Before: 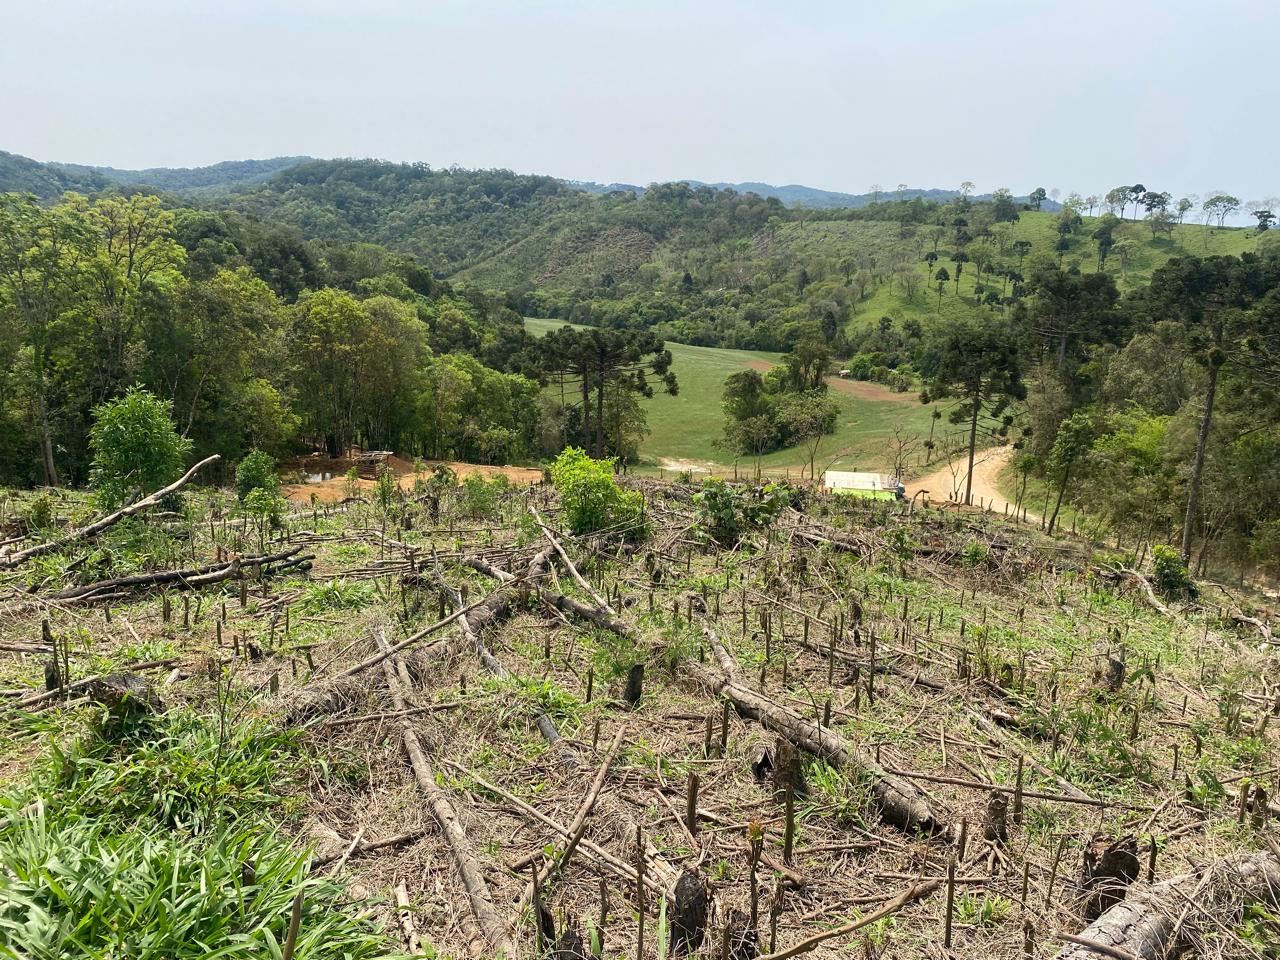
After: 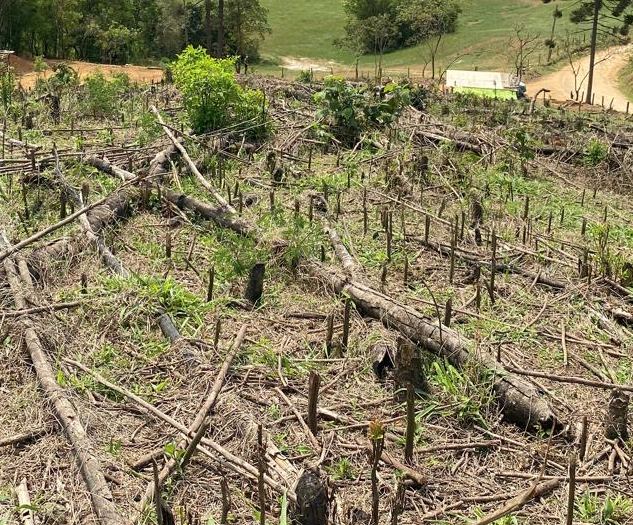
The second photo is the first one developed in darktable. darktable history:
crop: left 29.672%, top 41.786%, right 20.851%, bottom 3.487%
color balance rgb: linear chroma grading › global chroma 1.5%, linear chroma grading › mid-tones -1%, perceptual saturation grading › global saturation -3%, perceptual saturation grading › shadows -2%
